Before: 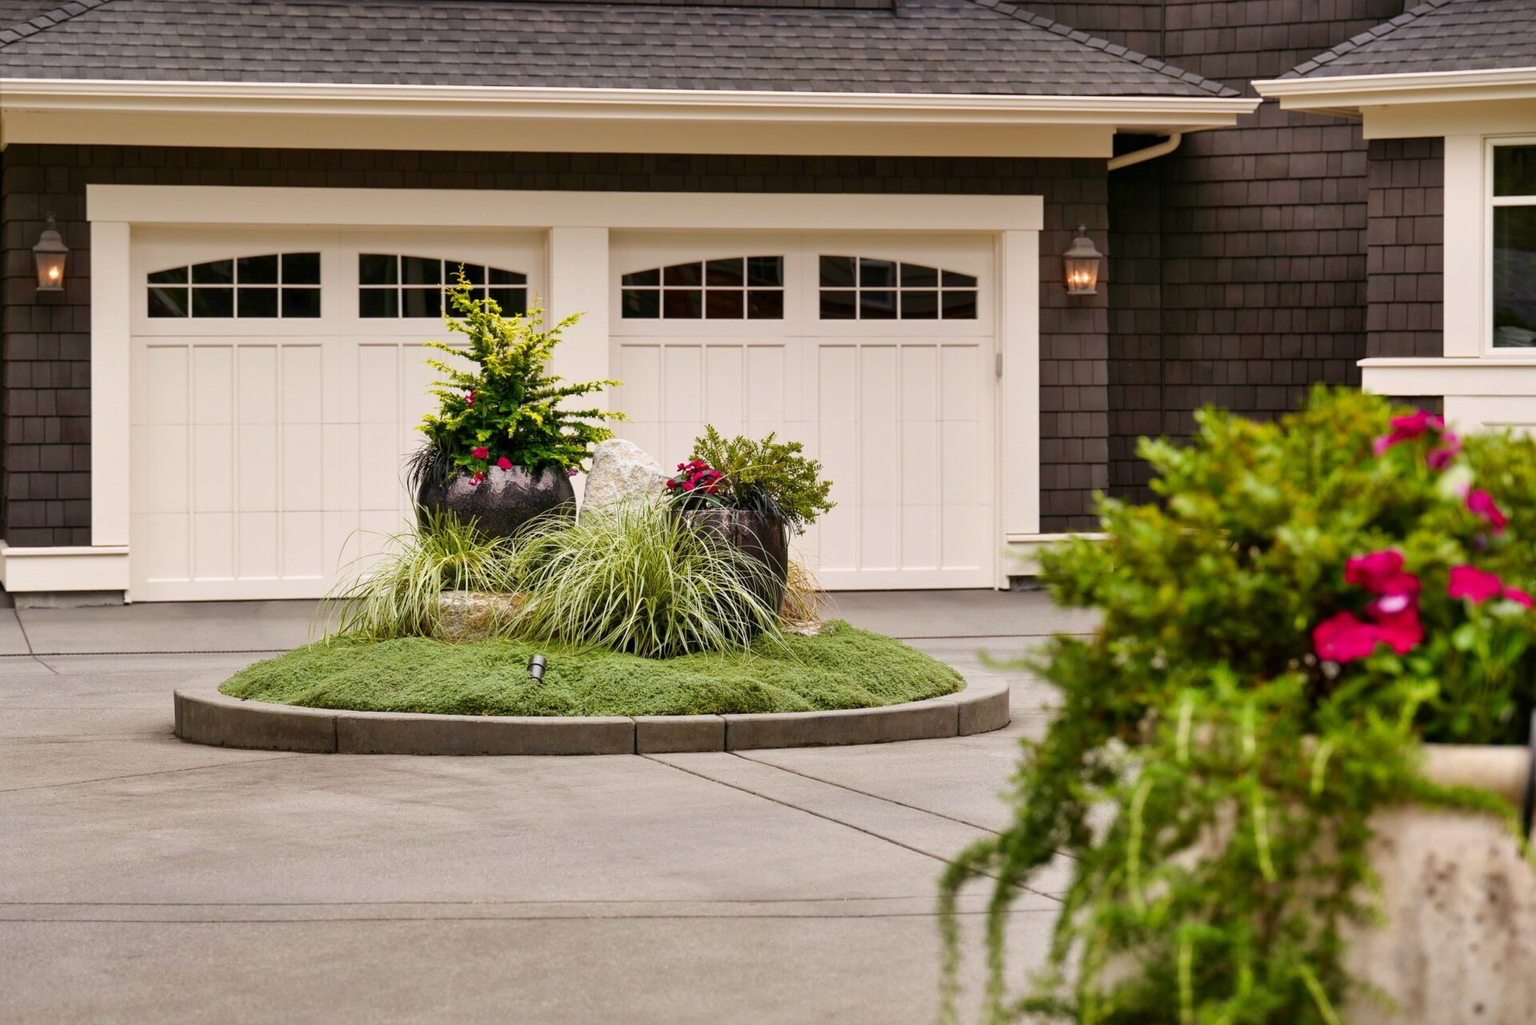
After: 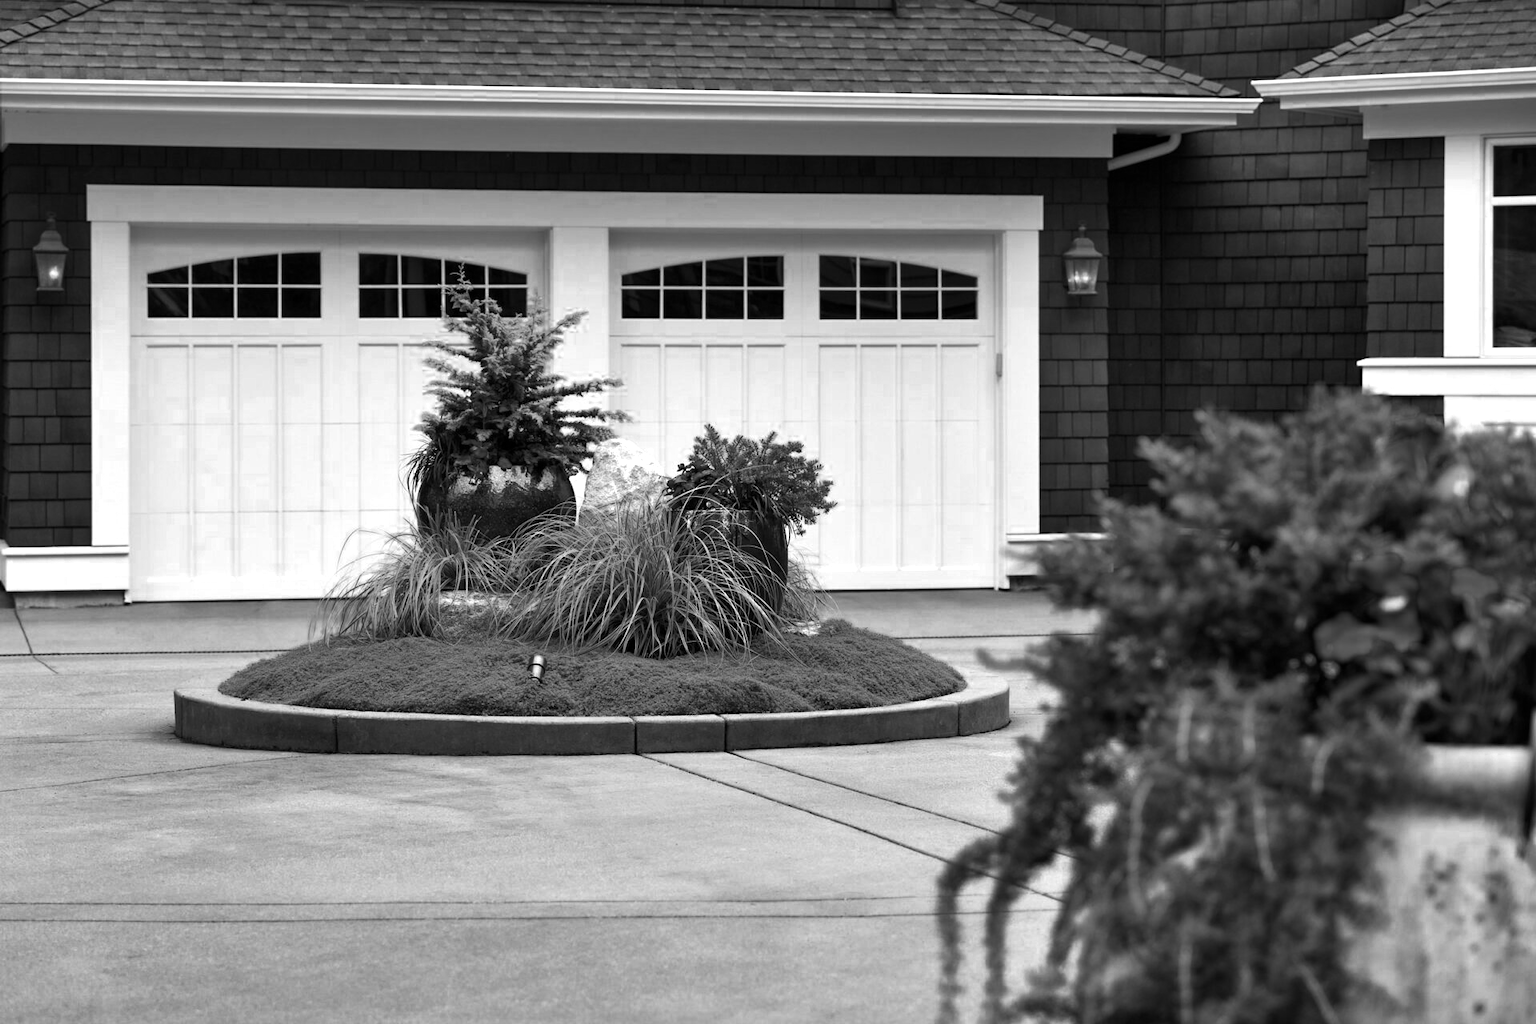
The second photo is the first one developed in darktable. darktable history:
monochrome: on, module defaults
color balance rgb: linear chroma grading › shadows -40%, linear chroma grading › highlights 40%, linear chroma grading › global chroma 45%, linear chroma grading › mid-tones -30%, perceptual saturation grading › global saturation 55%, perceptual saturation grading › highlights -50%, perceptual saturation grading › mid-tones 40%, perceptual saturation grading › shadows 30%, perceptual brilliance grading › global brilliance 20%, perceptual brilliance grading › shadows -40%, global vibrance 35%
color zones: curves: ch0 [(0, 0.48) (0.209, 0.398) (0.305, 0.332) (0.429, 0.493) (0.571, 0.5) (0.714, 0.5) (0.857, 0.5) (1, 0.48)]; ch1 [(0, 0.736) (0.143, 0.625) (0.225, 0.371) (0.429, 0.256) (0.571, 0.241) (0.714, 0.213) (0.857, 0.48) (1, 0.736)]; ch2 [(0, 0.448) (0.143, 0.498) (0.286, 0.5) (0.429, 0.5) (0.571, 0.5) (0.714, 0.5) (0.857, 0.5) (1, 0.448)]
